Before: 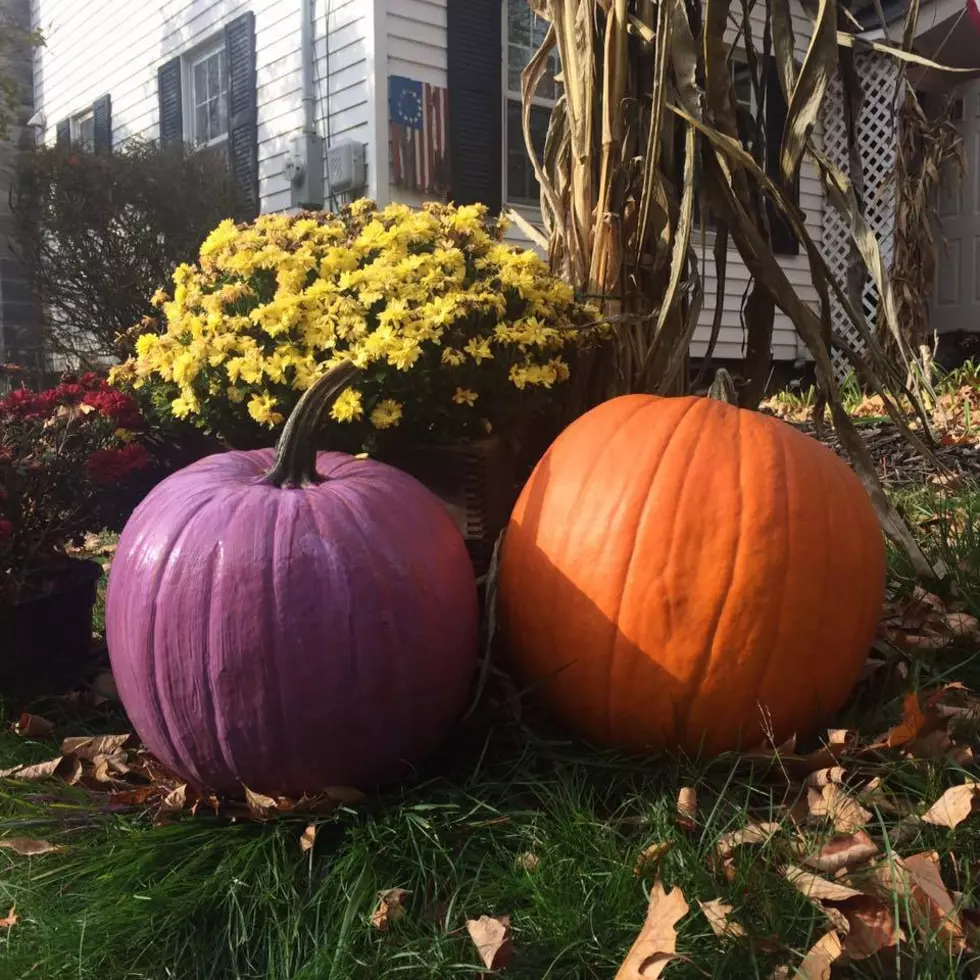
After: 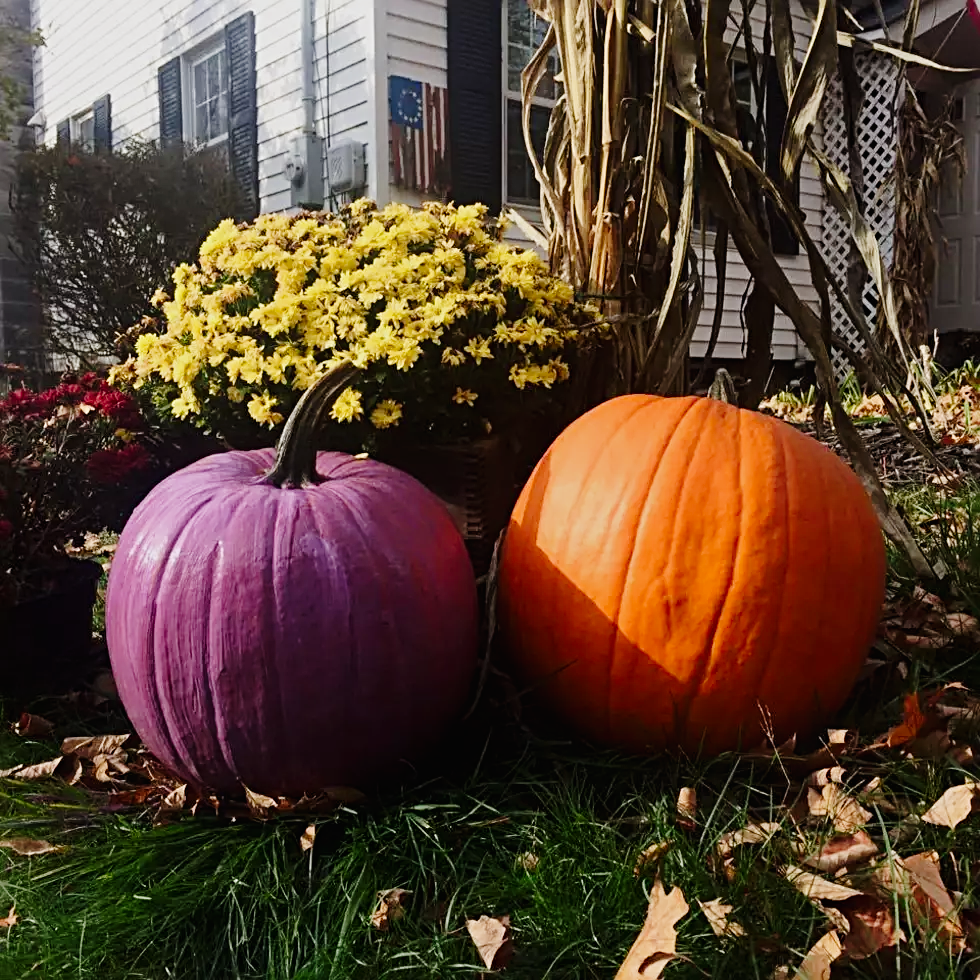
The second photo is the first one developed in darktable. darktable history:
local contrast: mode bilateral grid, contrast 99, coarseness 100, detail 90%, midtone range 0.2
tone curve: curves: ch0 [(0, 0) (0.049, 0.01) (0.154, 0.081) (0.491, 0.519) (0.748, 0.765) (1, 0.919)]; ch1 [(0, 0) (0.172, 0.123) (0.317, 0.272) (0.401, 0.422) (0.489, 0.496) (0.531, 0.557) (0.615, 0.612) (0.741, 0.783) (1, 1)]; ch2 [(0, 0) (0.411, 0.424) (0.483, 0.478) (0.544, 0.56) (0.686, 0.638) (1, 1)], preserve colors none
sharpen: radius 3.097
